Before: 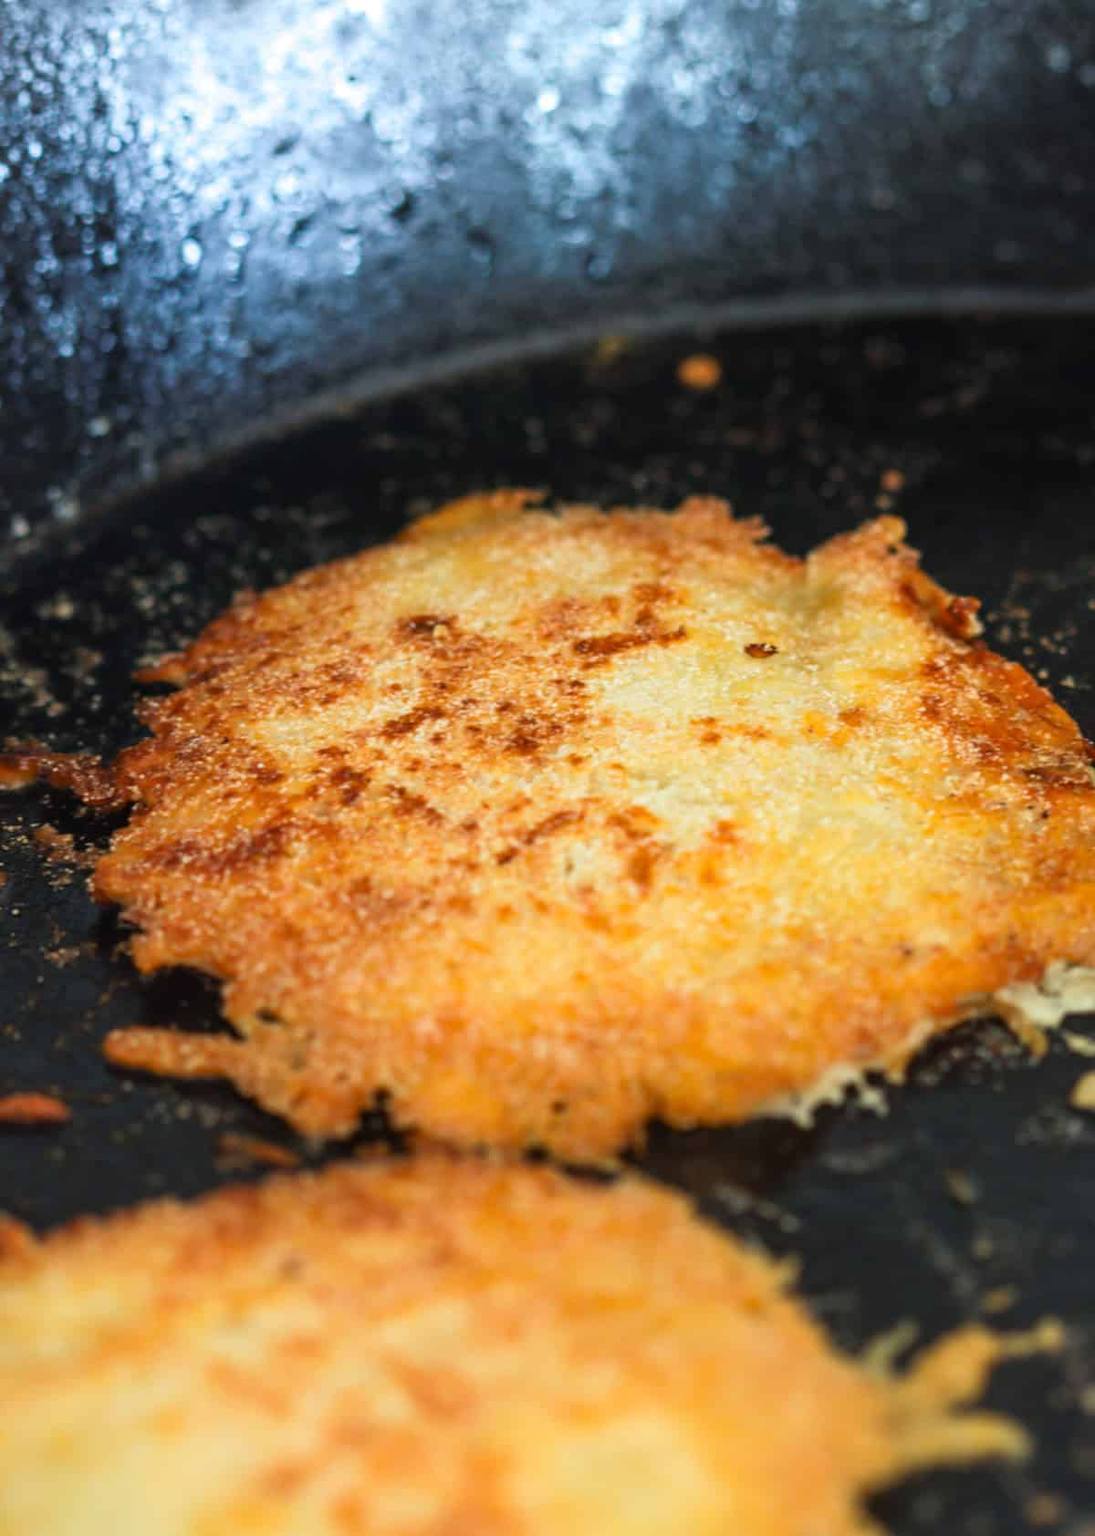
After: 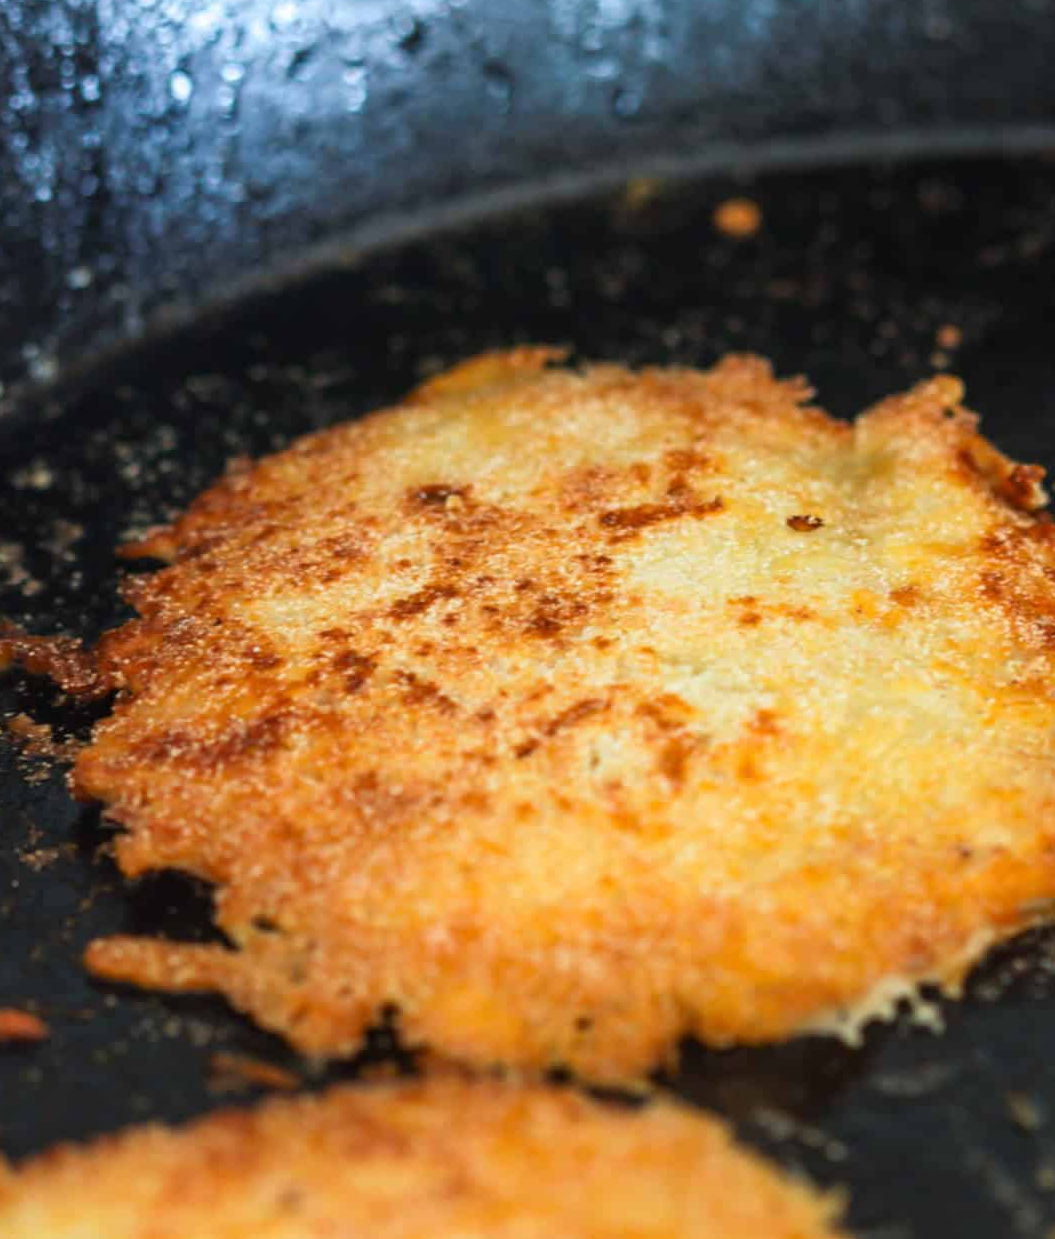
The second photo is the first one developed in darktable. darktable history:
sharpen: radius 2.883, amount 0.868, threshold 47.523
crop and rotate: left 2.425%, top 11.305%, right 9.6%, bottom 15.08%
